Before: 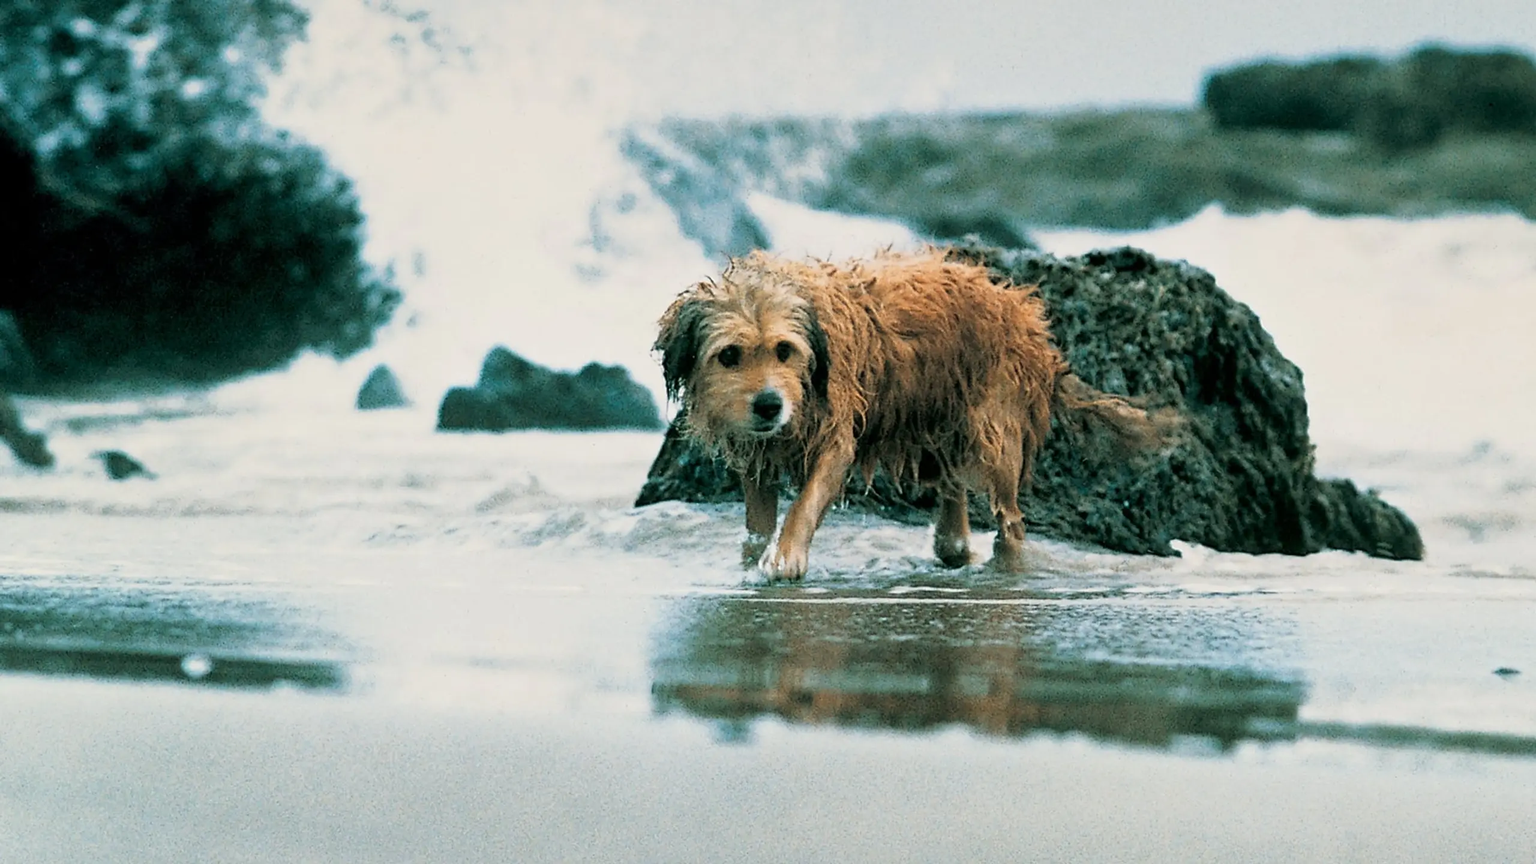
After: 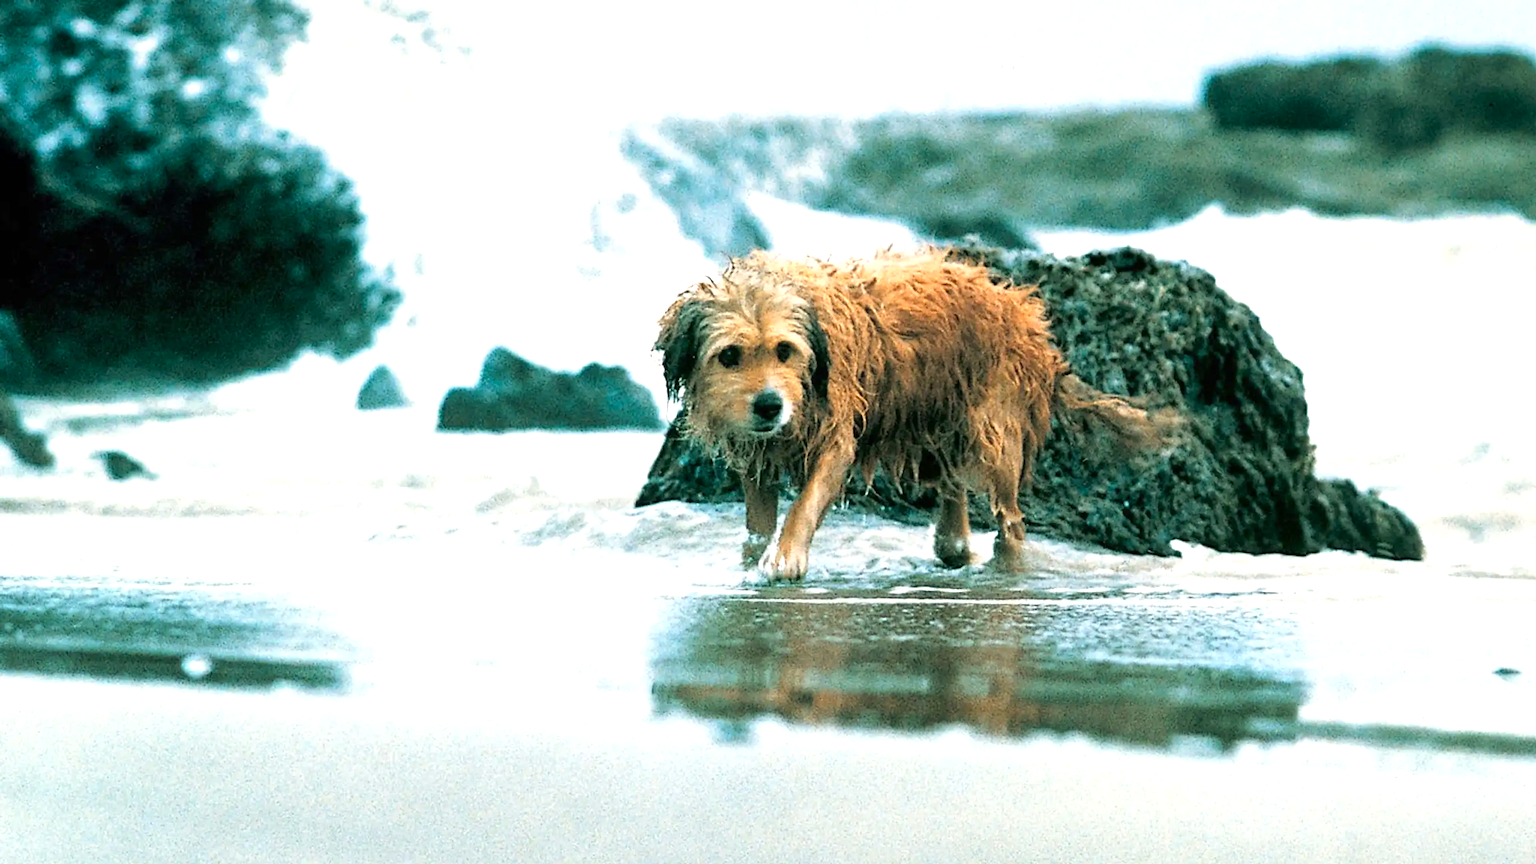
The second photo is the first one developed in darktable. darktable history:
contrast brightness saturation: saturation 0.18
exposure: black level correction 0, exposure 0.7 EV, compensate highlight preservation false
